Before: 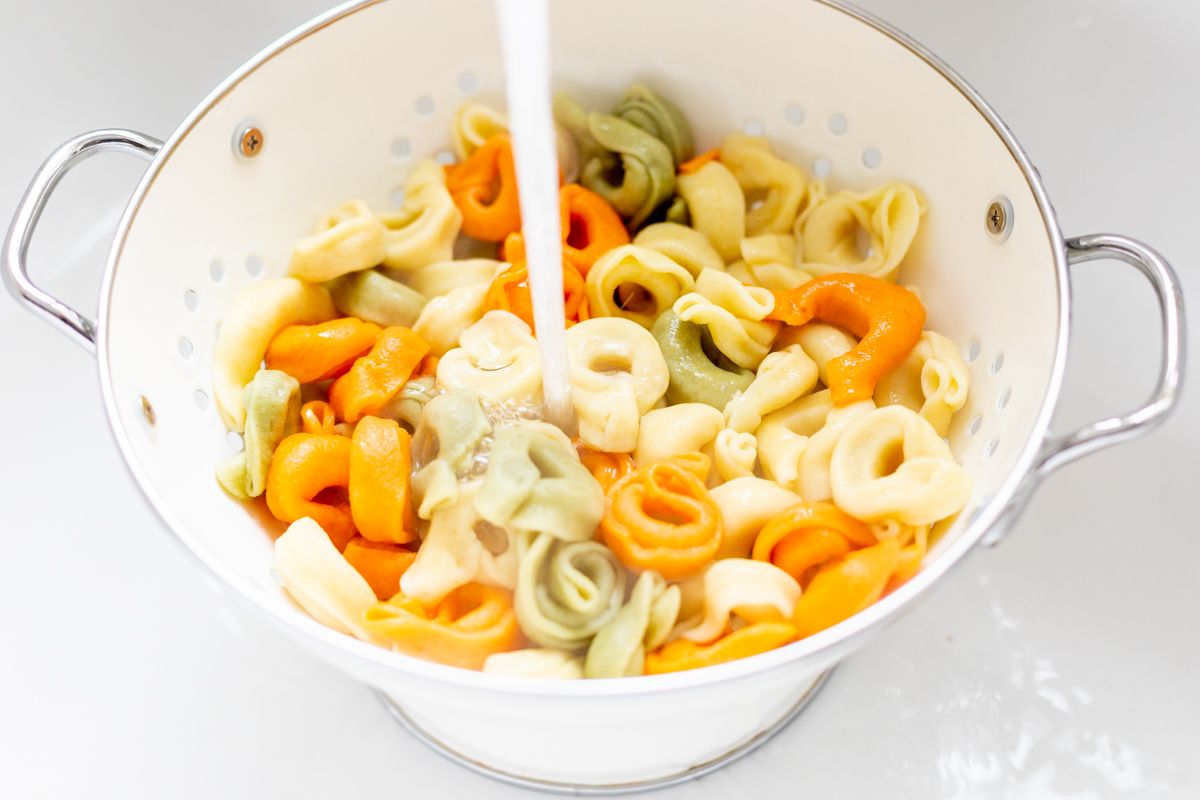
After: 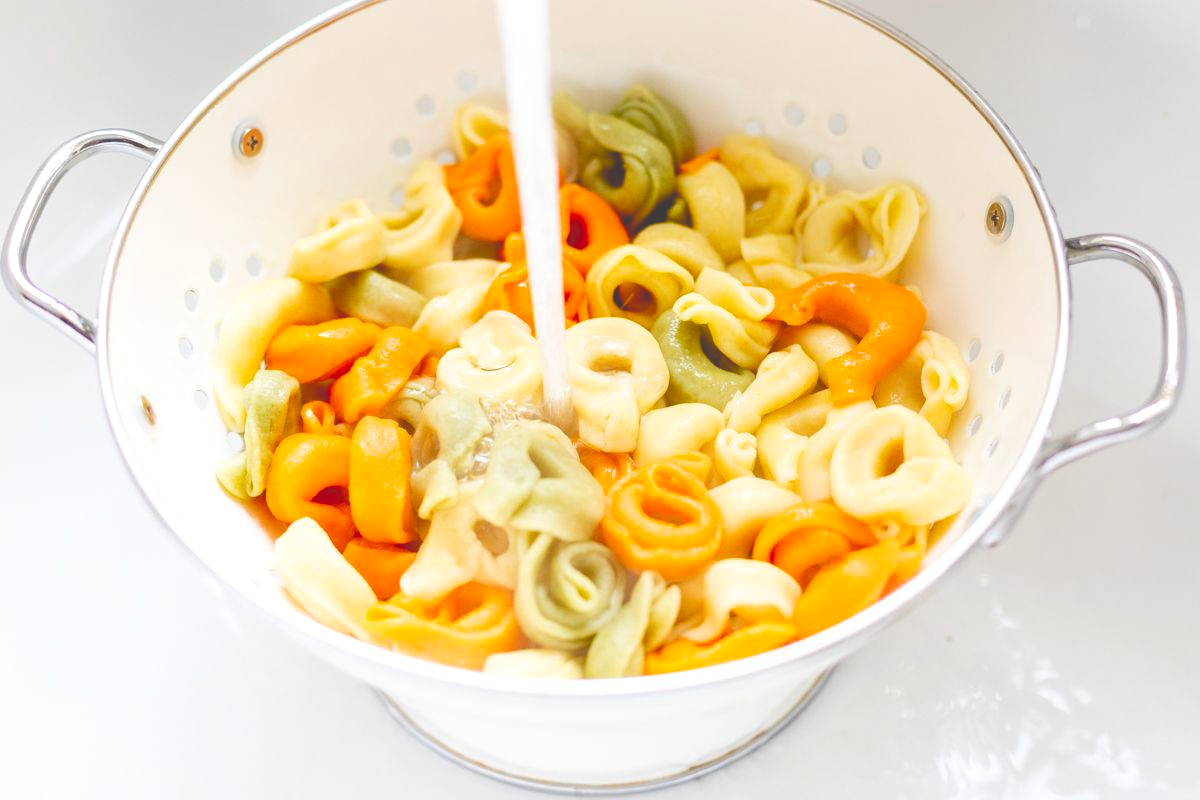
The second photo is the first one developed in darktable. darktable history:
exposure: black level correction -0.042, exposure 0.064 EV, compensate highlight preservation false
color balance rgb: perceptual saturation grading › global saturation 20%, perceptual saturation grading › highlights -24.724%, perceptual saturation grading › shadows 50.254%, global vibrance 34.672%
